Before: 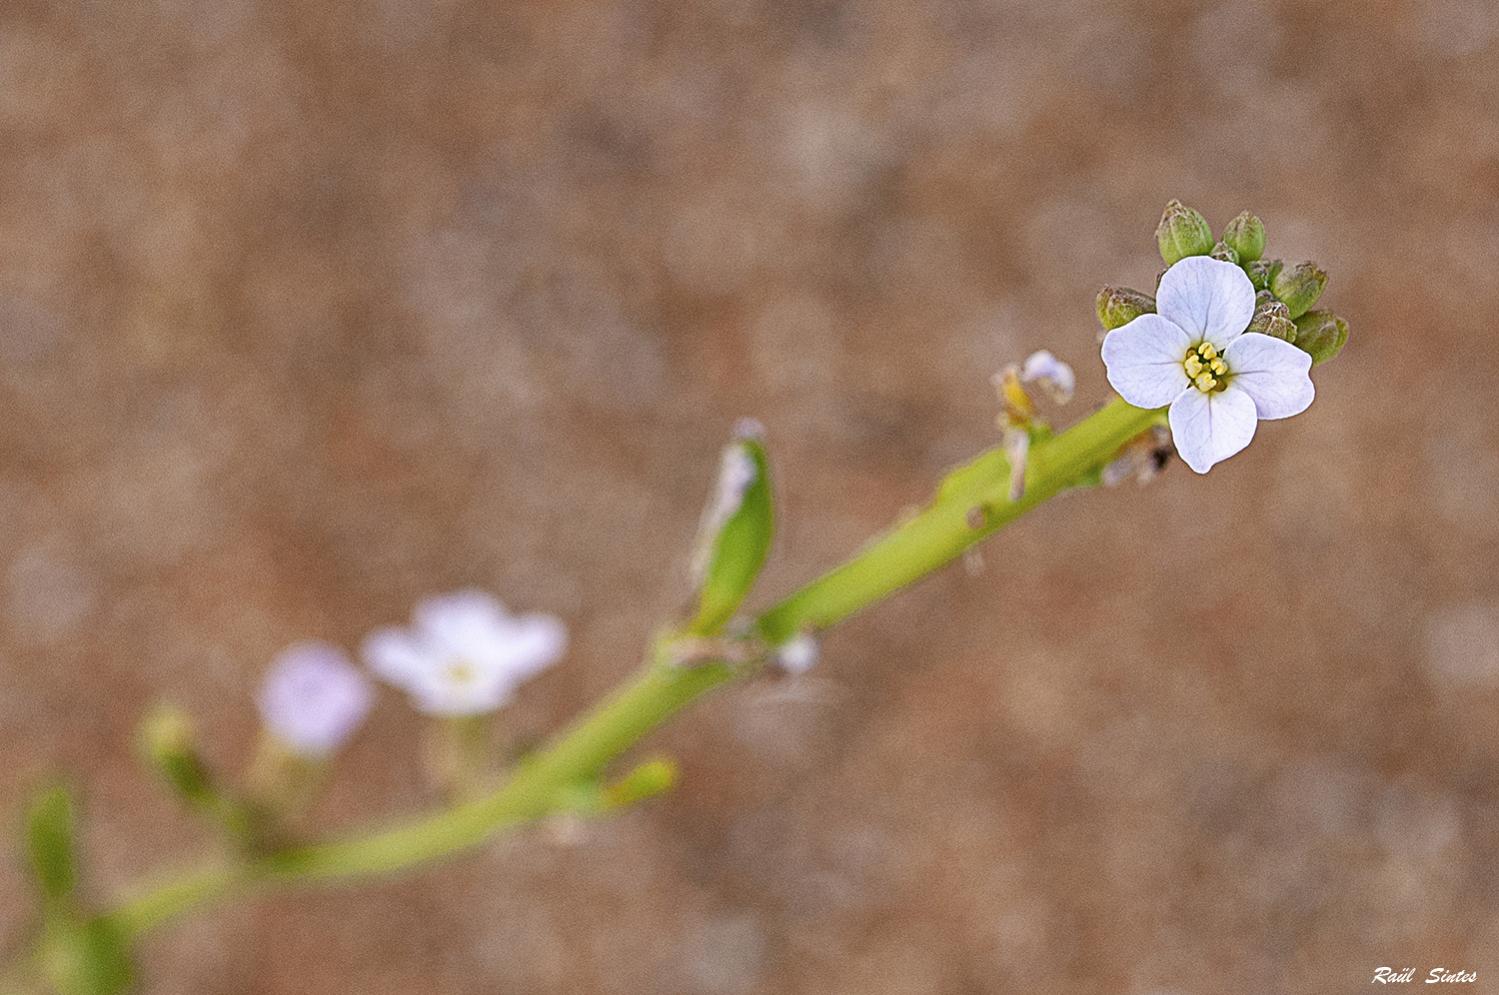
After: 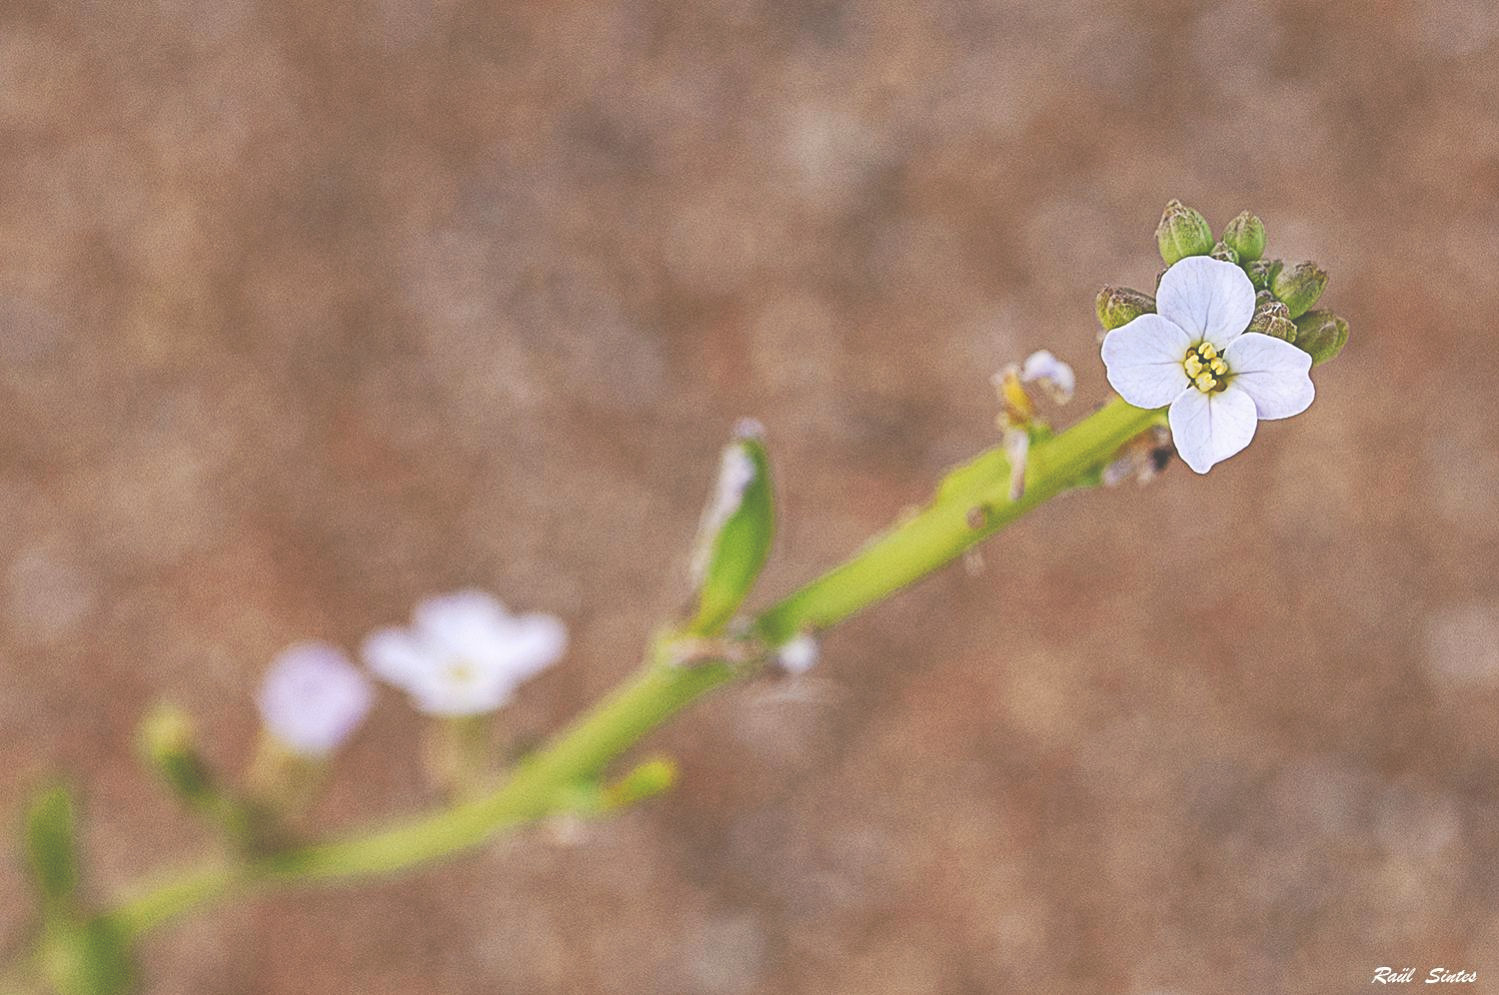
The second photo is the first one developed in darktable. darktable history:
tone curve: curves: ch0 [(0, 0) (0.003, 0.273) (0.011, 0.276) (0.025, 0.276) (0.044, 0.28) (0.069, 0.283) (0.1, 0.288) (0.136, 0.293) (0.177, 0.302) (0.224, 0.321) (0.277, 0.349) (0.335, 0.393) (0.399, 0.448) (0.468, 0.51) (0.543, 0.589) (0.623, 0.677) (0.709, 0.761) (0.801, 0.839) (0.898, 0.909) (1, 1)], preserve colors none
